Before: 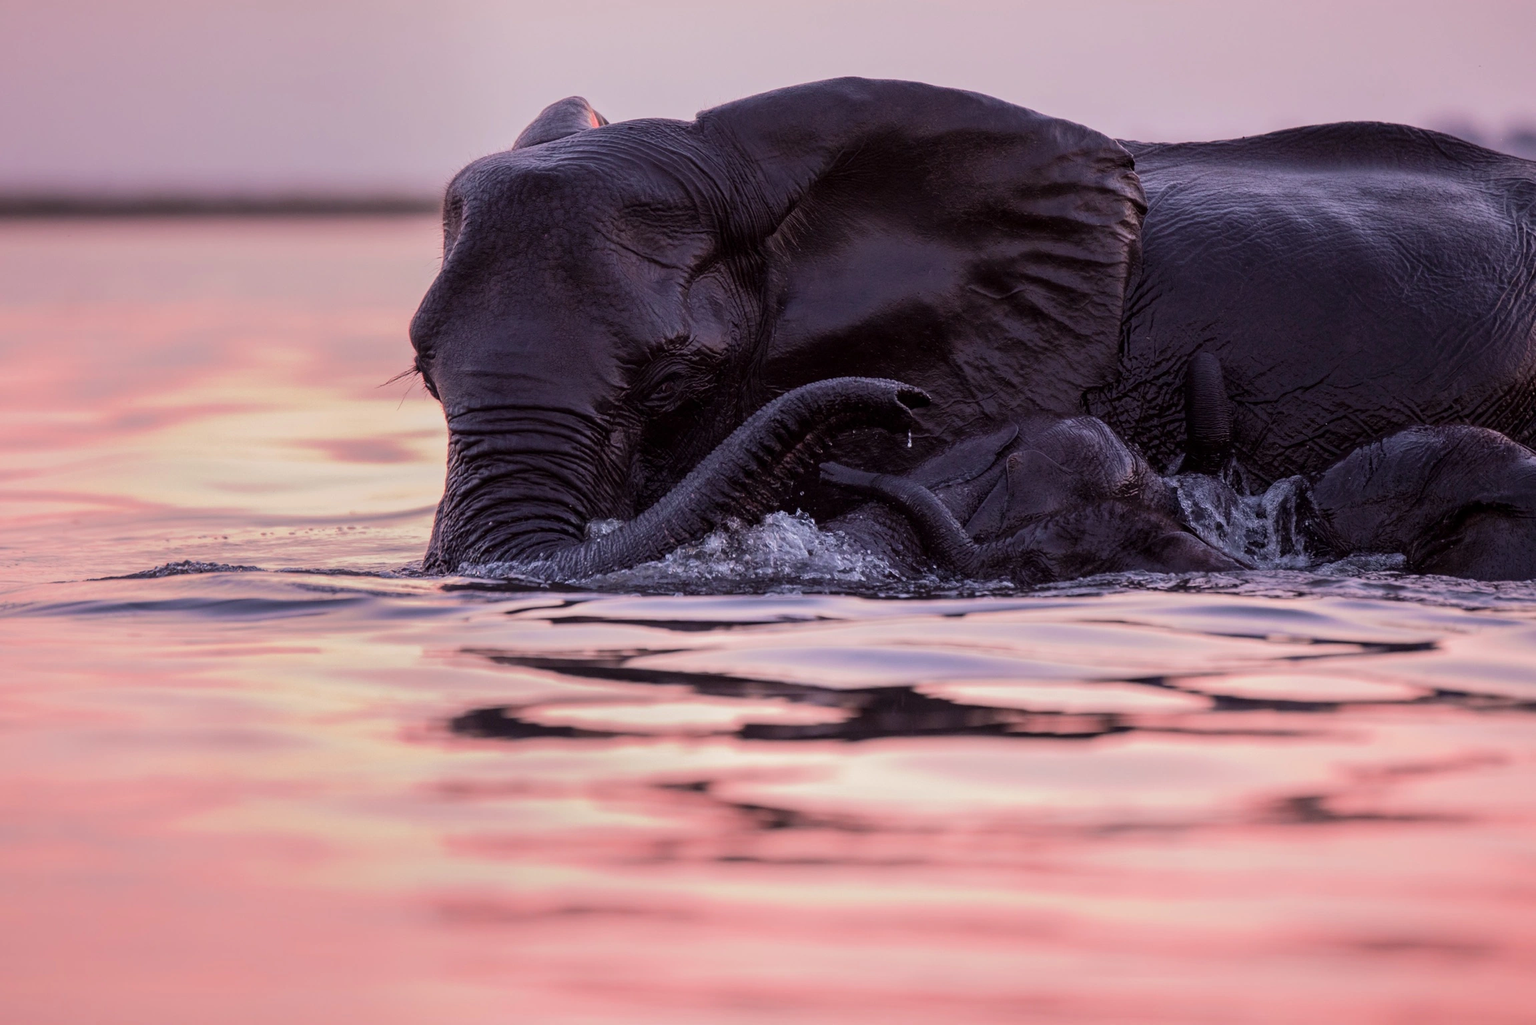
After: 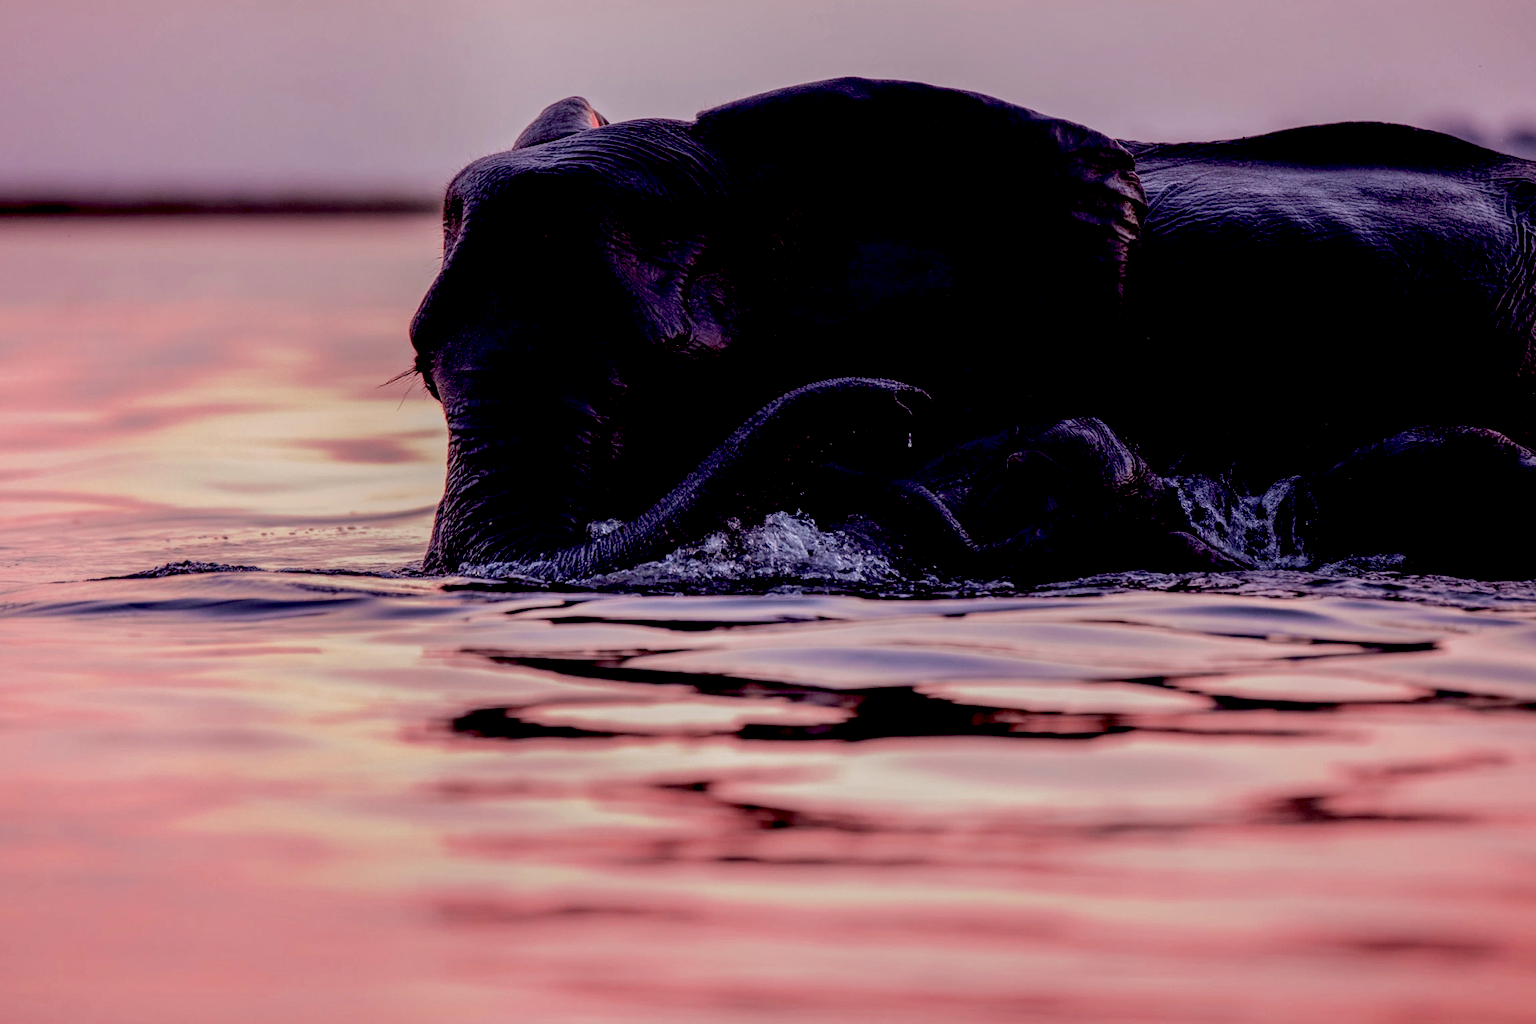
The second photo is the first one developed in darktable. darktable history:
local contrast: on, module defaults
exposure: black level correction 0.055, exposure -0.035 EV, compensate highlight preservation false
